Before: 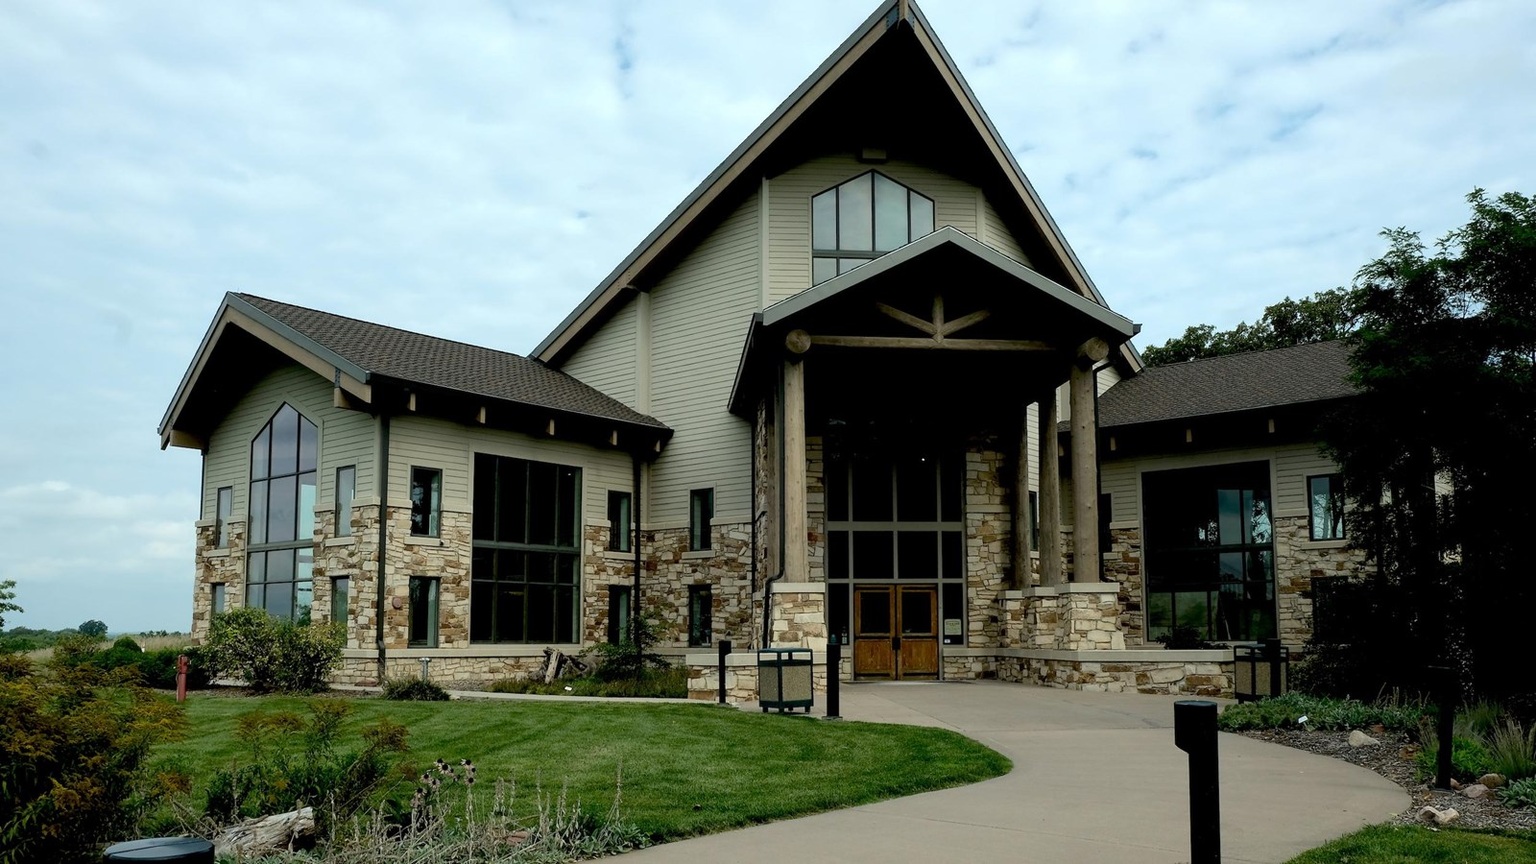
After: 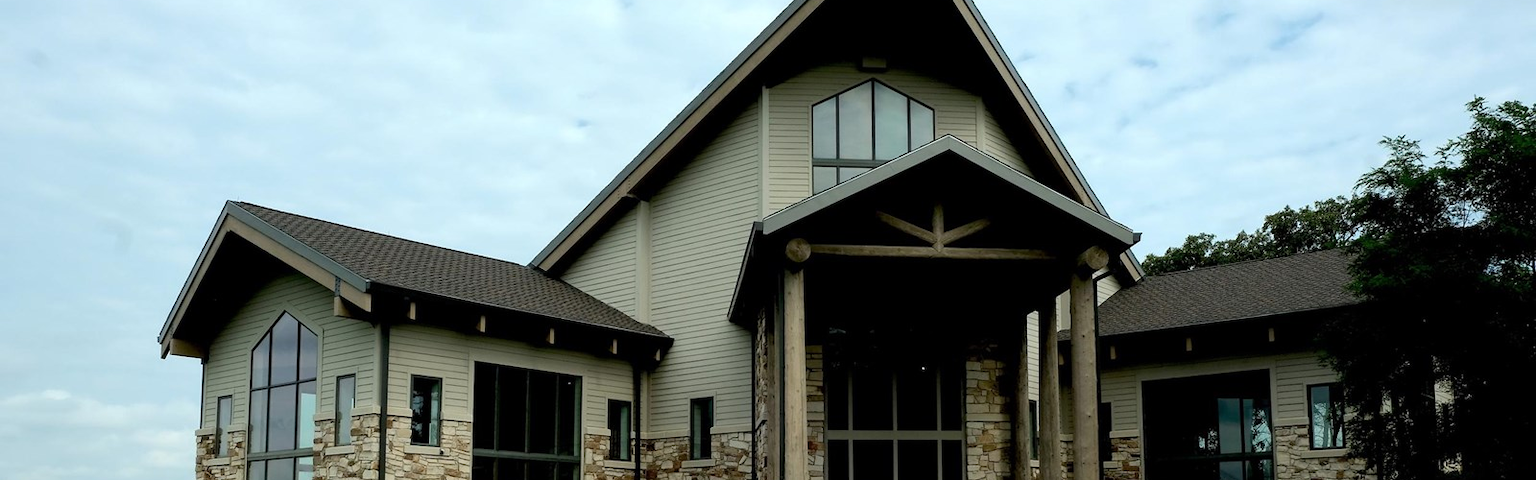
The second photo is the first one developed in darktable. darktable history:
crop and rotate: top 10.611%, bottom 33.747%
